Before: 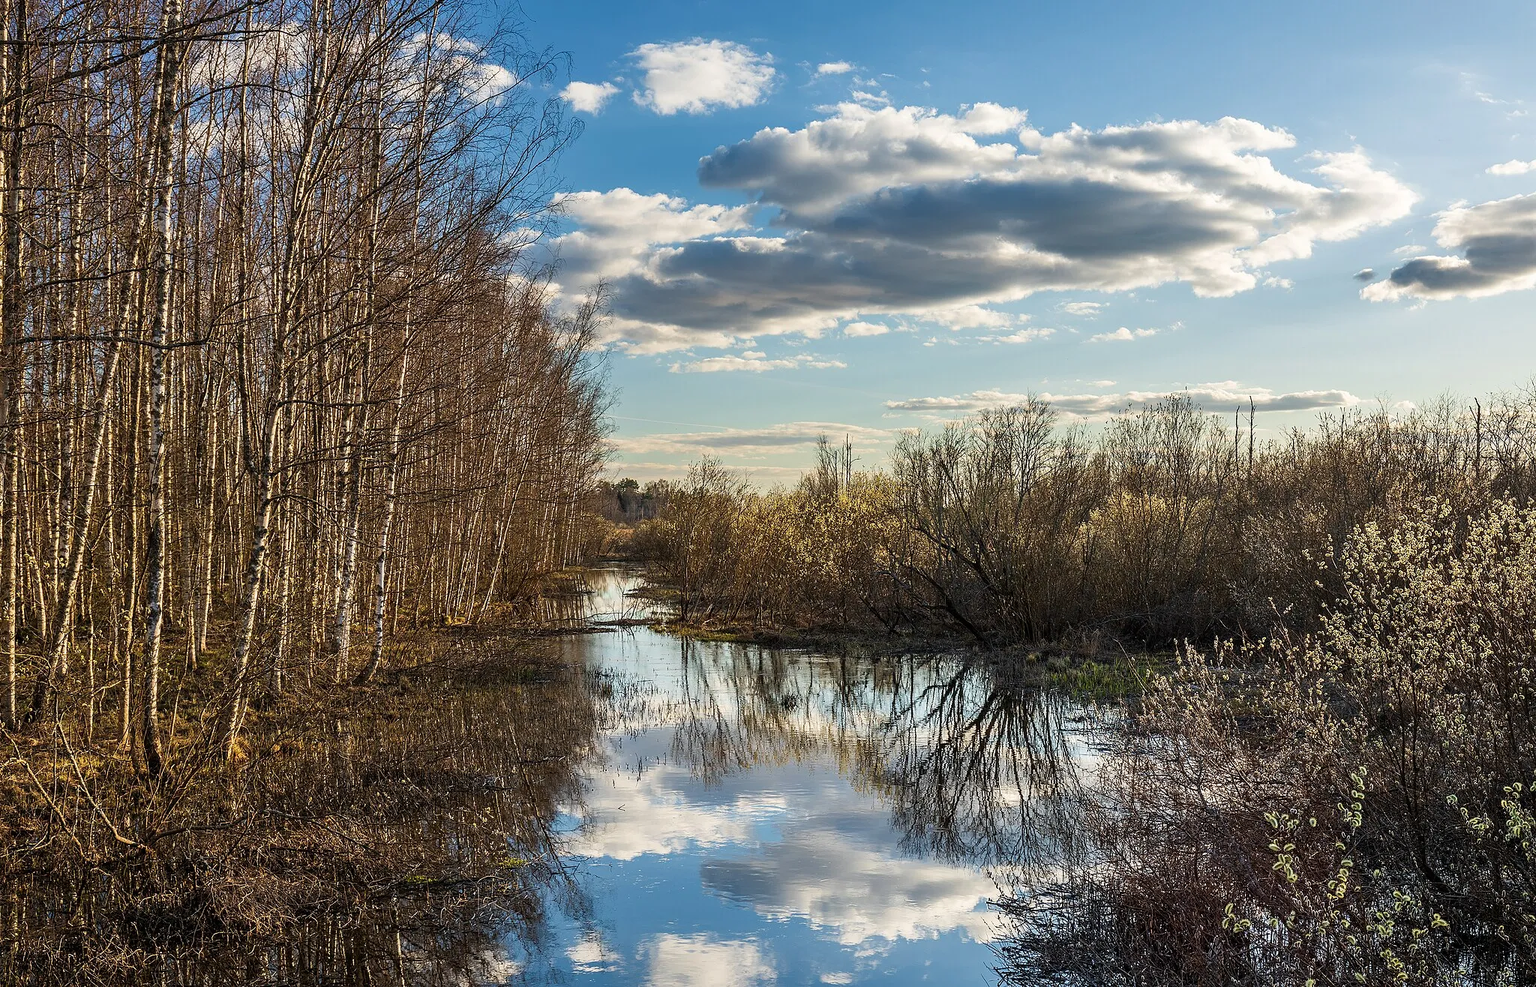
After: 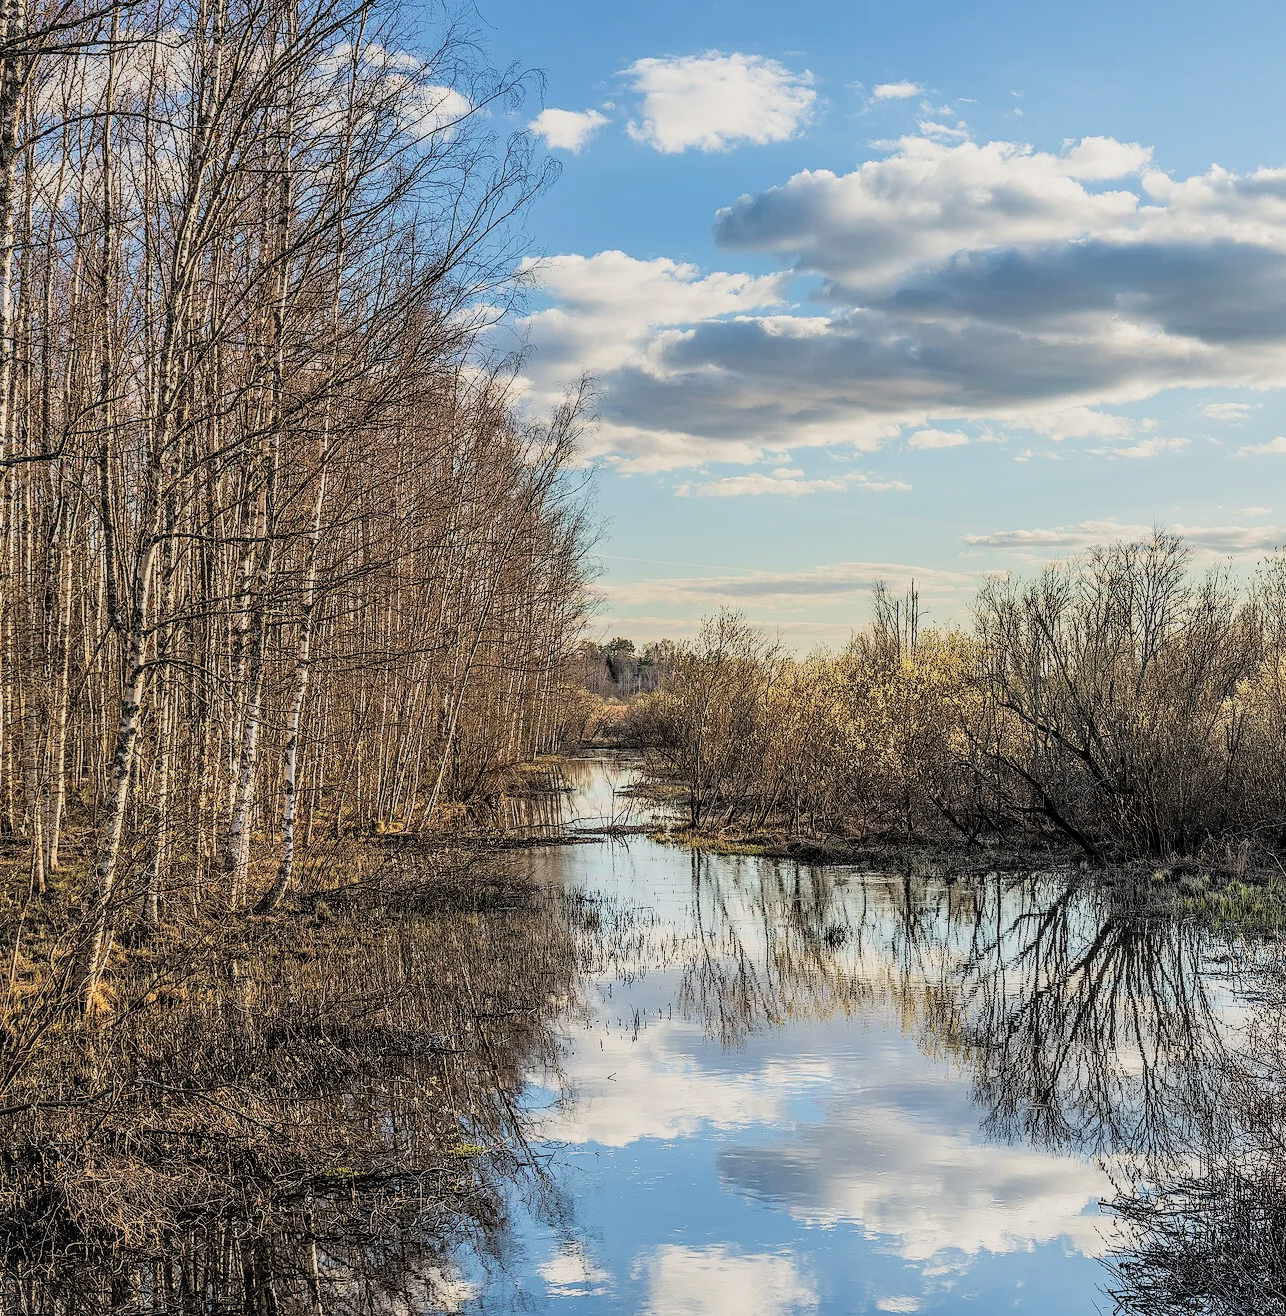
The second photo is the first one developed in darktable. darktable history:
filmic rgb: black relative exposure -7.65 EV, white relative exposure 4.56 EV, hardness 3.61
contrast brightness saturation: brightness 0.28
crop: left 10.644%, right 26.528%
local contrast: on, module defaults
